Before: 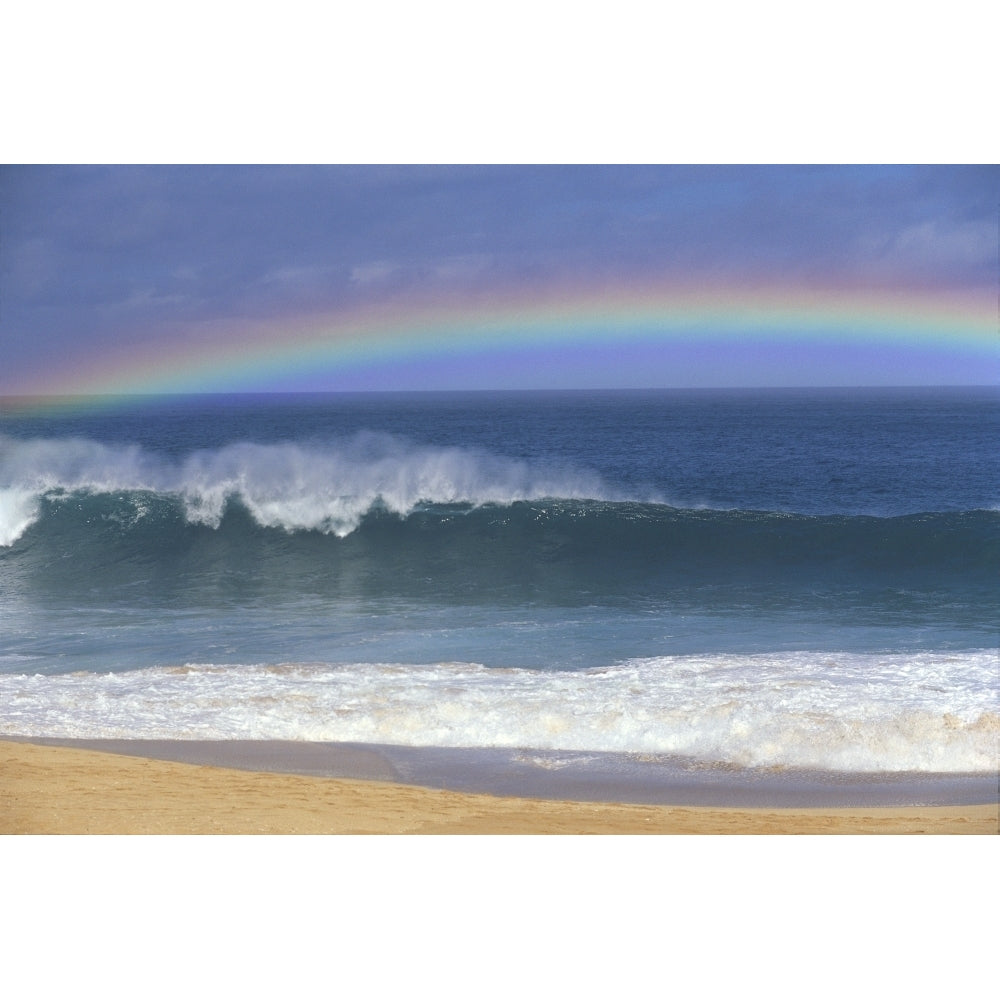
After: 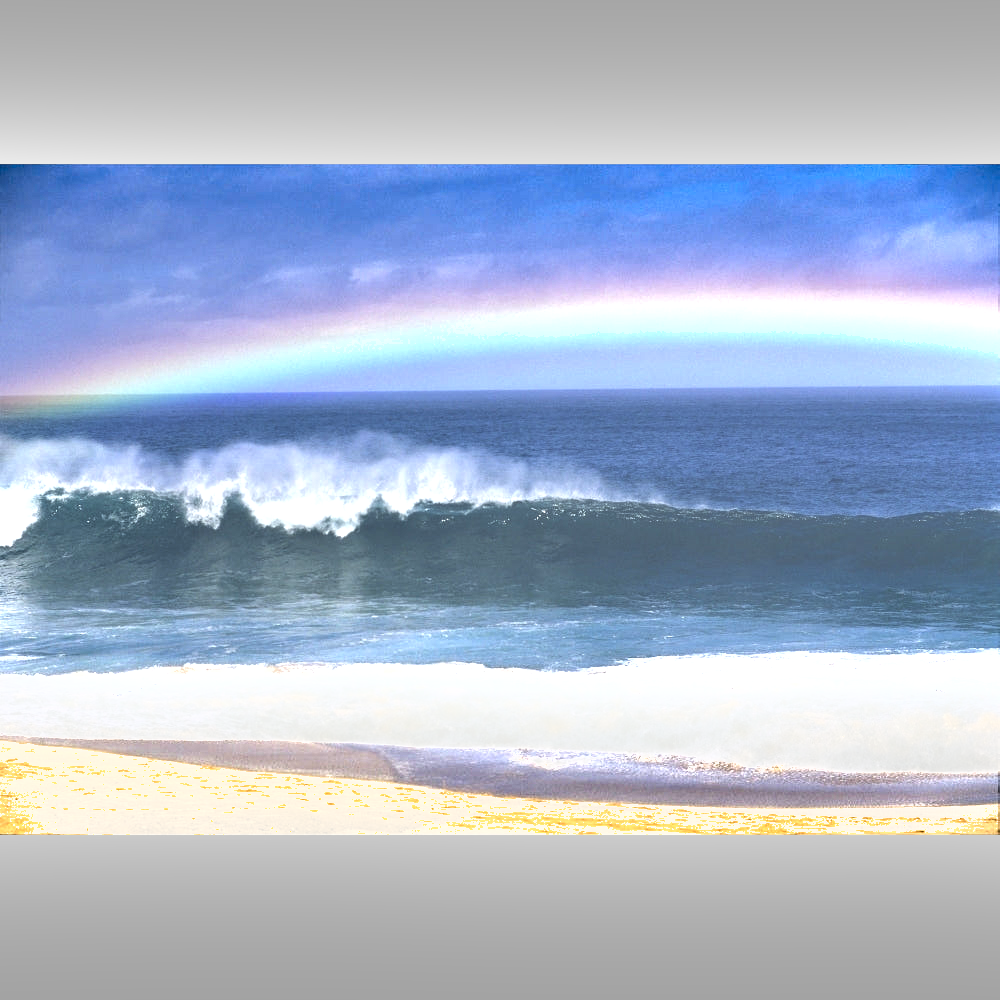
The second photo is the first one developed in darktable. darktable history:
shadows and highlights: soften with gaussian
exposure: black level correction -0.023, exposure 1.394 EV, compensate highlight preservation false
